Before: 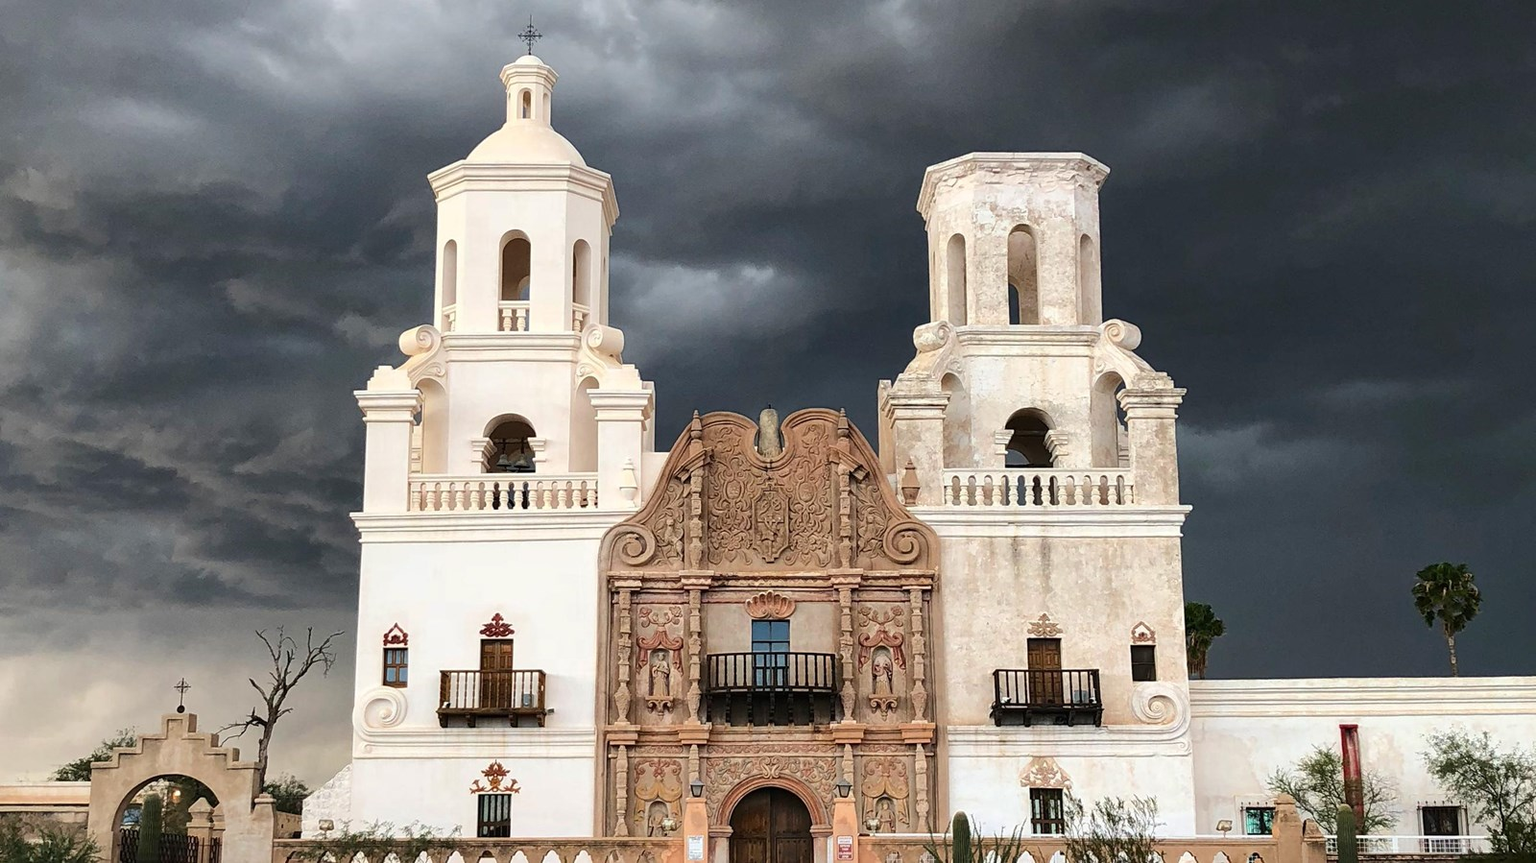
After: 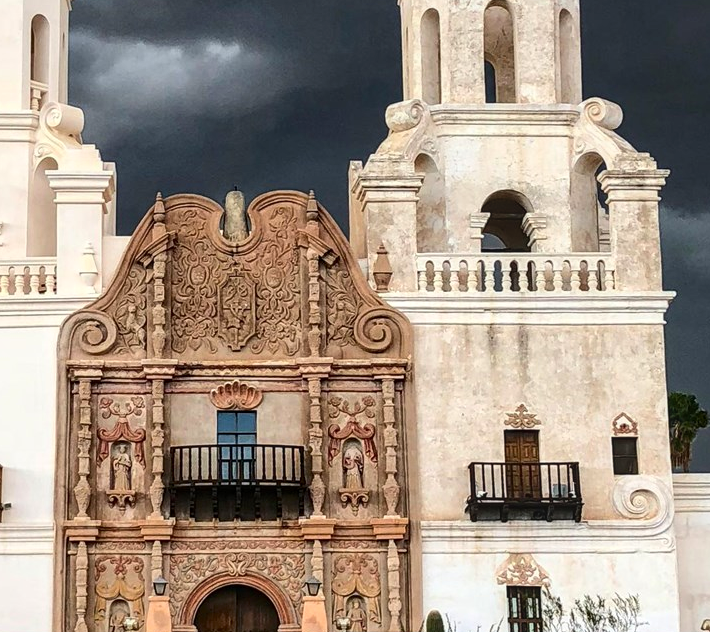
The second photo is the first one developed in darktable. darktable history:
contrast brightness saturation: contrast 0.15, brightness -0.01, saturation 0.1
crop: left 35.432%, top 26.233%, right 20.145%, bottom 3.432%
local contrast: on, module defaults
